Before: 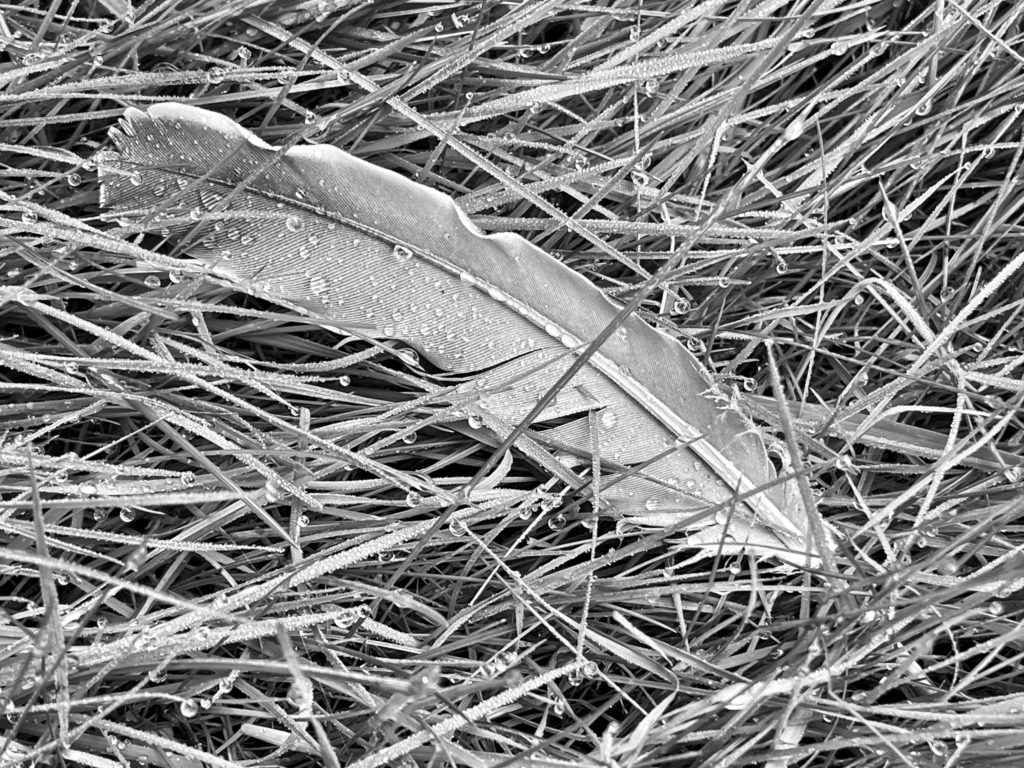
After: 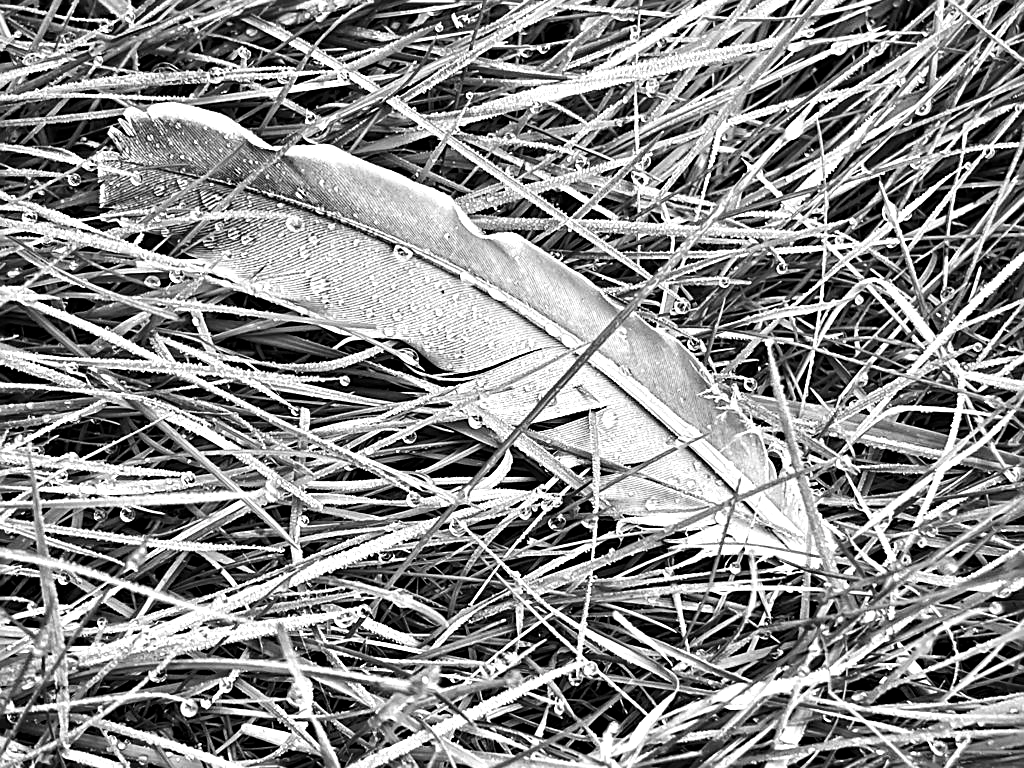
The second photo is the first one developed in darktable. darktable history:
sharpen: on, module defaults
tone equalizer: -8 EV -0.75 EV, -7 EV -0.7 EV, -6 EV -0.6 EV, -5 EV -0.4 EV, -3 EV 0.4 EV, -2 EV 0.6 EV, -1 EV 0.7 EV, +0 EV 0.75 EV, edges refinement/feathering 500, mask exposure compensation -1.57 EV, preserve details no
vignetting: fall-off start 91.19%
haze removal: compatibility mode true, adaptive false
